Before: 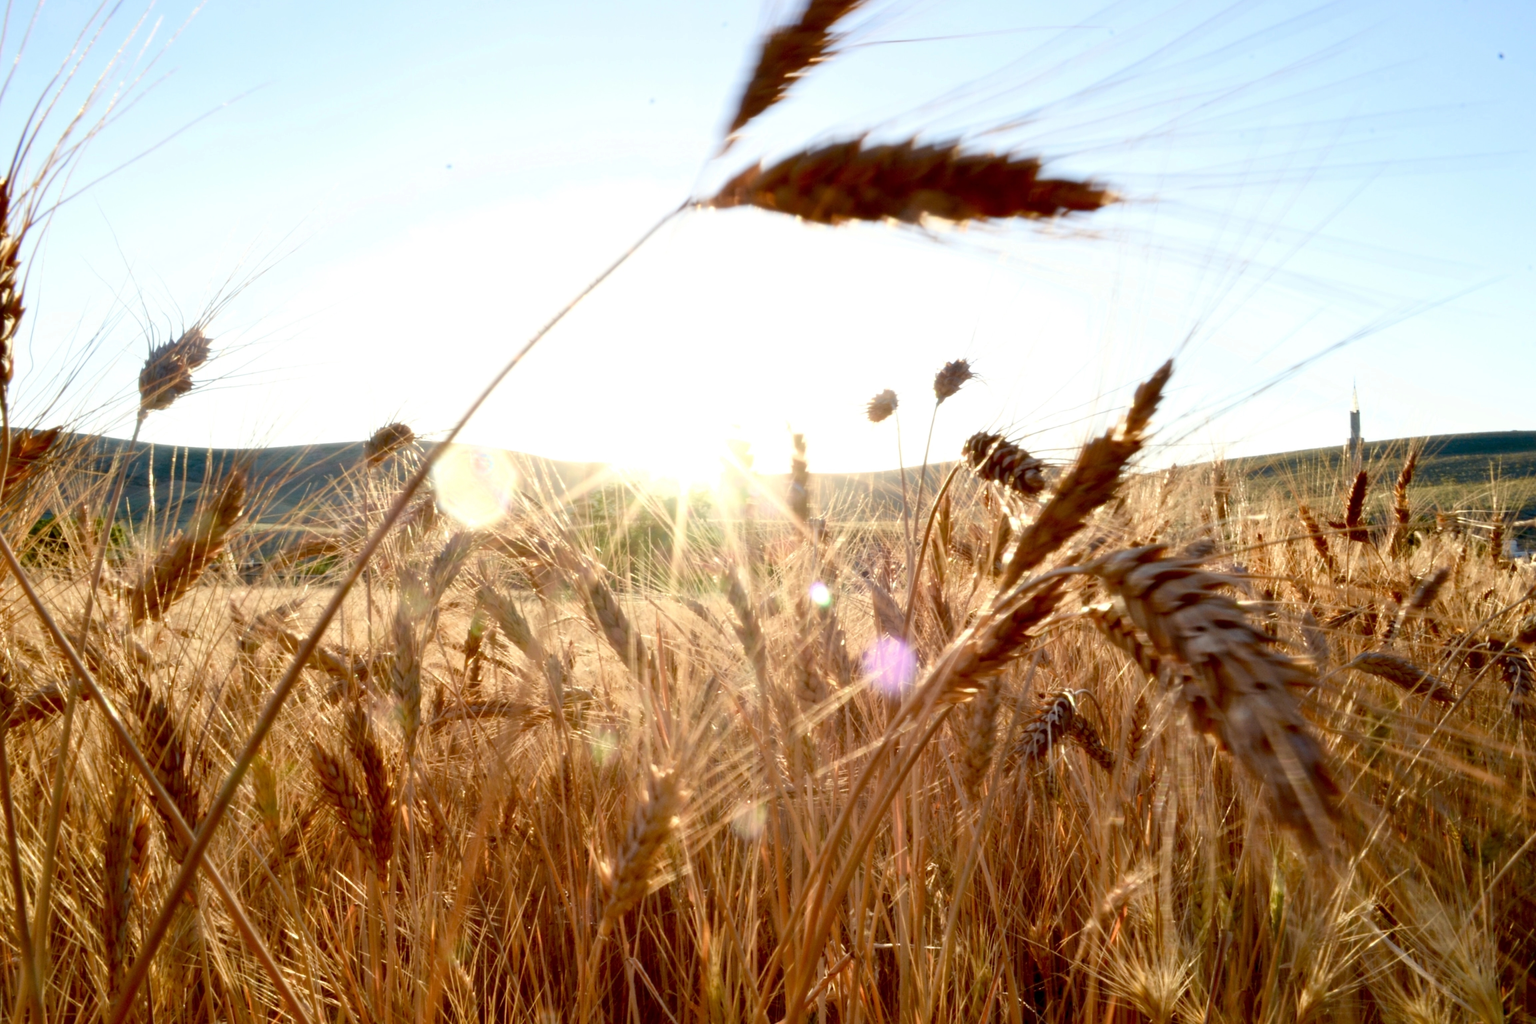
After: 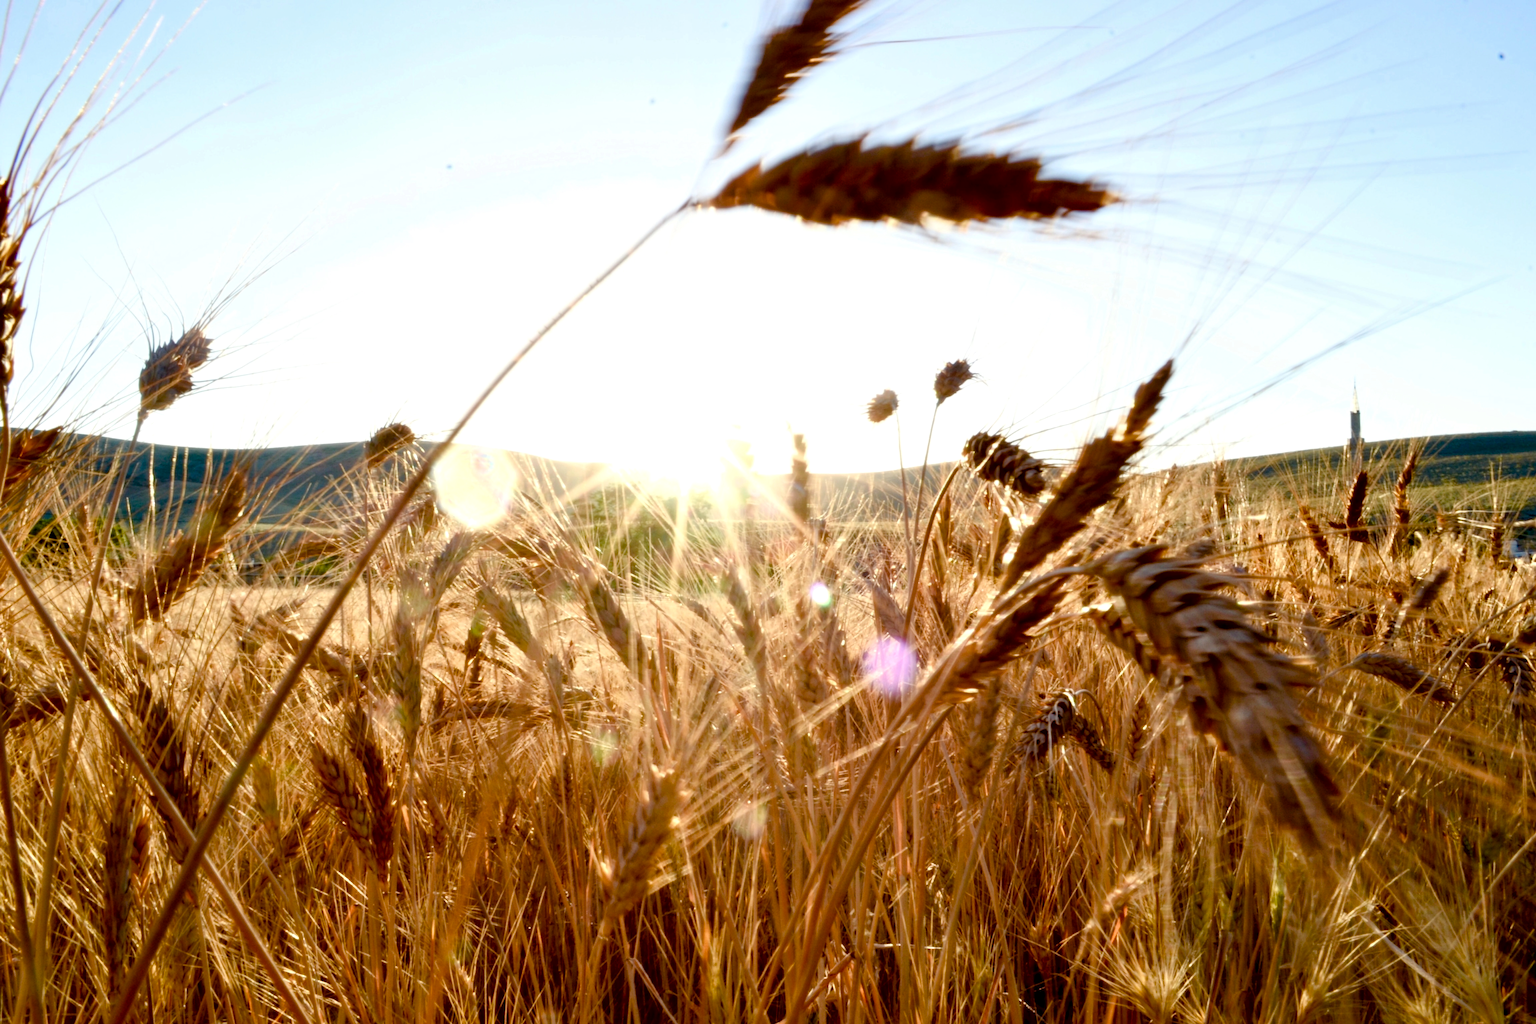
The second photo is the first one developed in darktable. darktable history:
color balance rgb: perceptual saturation grading › global saturation 20%, perceptual saturation grading › highlights -25%, perceptual saturation grading › shadows 25%
contrast equalizer: octaves 7, y [[0.6 ×6], [0.55 ×6], [0 ×6], [0 ×6], [0 ×6]], mix 0.29
haze removal: compatibility mode true, adaptive false
